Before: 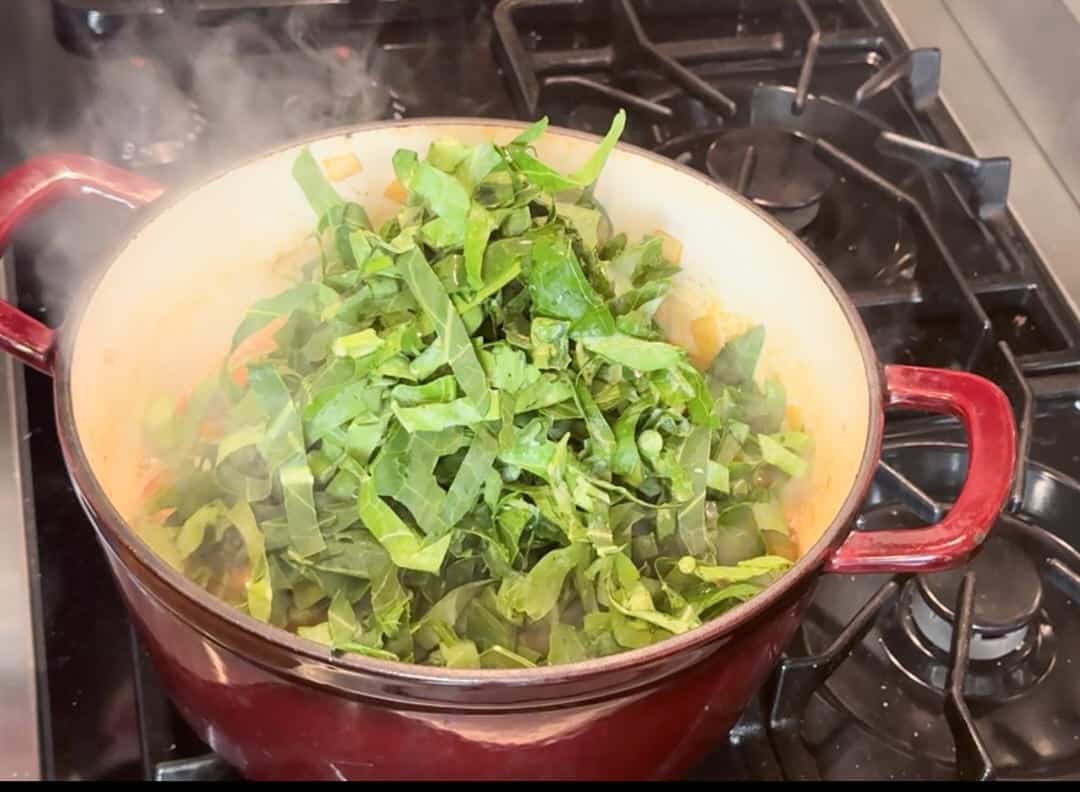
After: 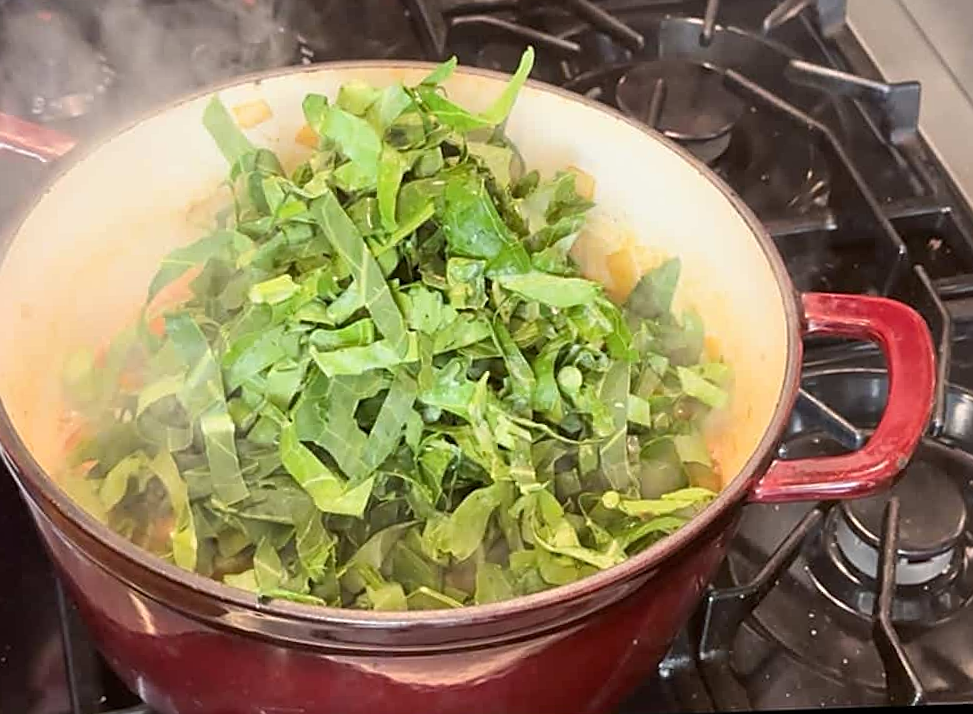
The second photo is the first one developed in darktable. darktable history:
crop and rotate: angle 1.96°, left 5.673%, top 5.673%
sharpen: on, module defaults
shadows and highlights: shadows 29.32, highlights -29.32, low approximation 0.01, soften with gaussian
